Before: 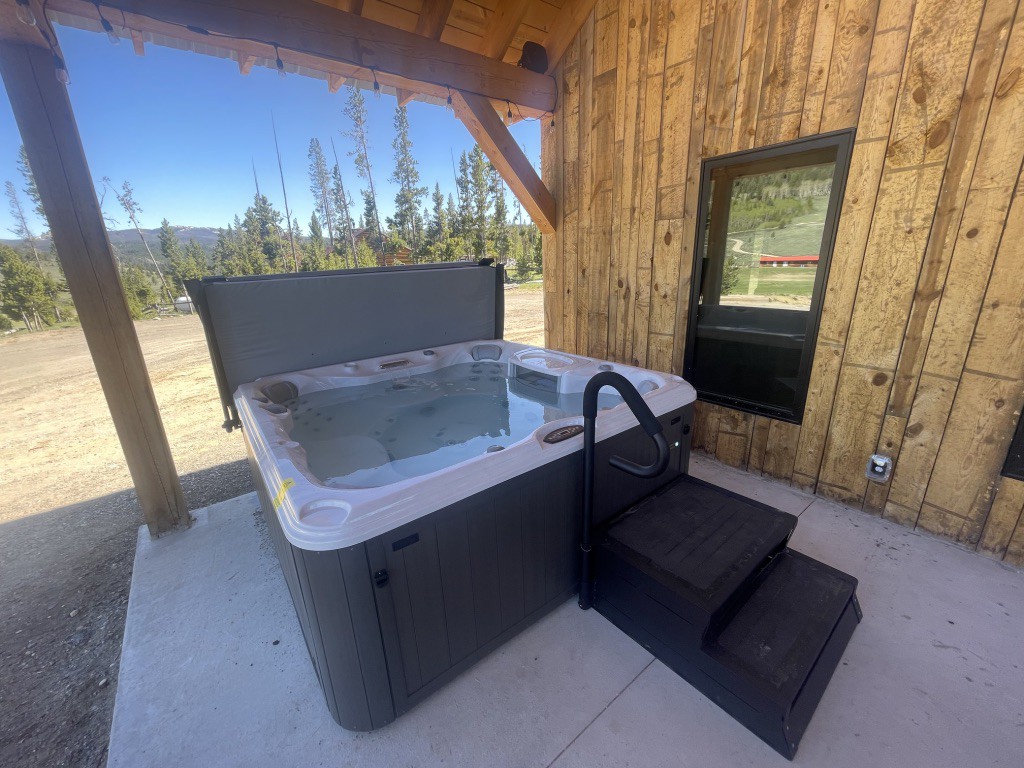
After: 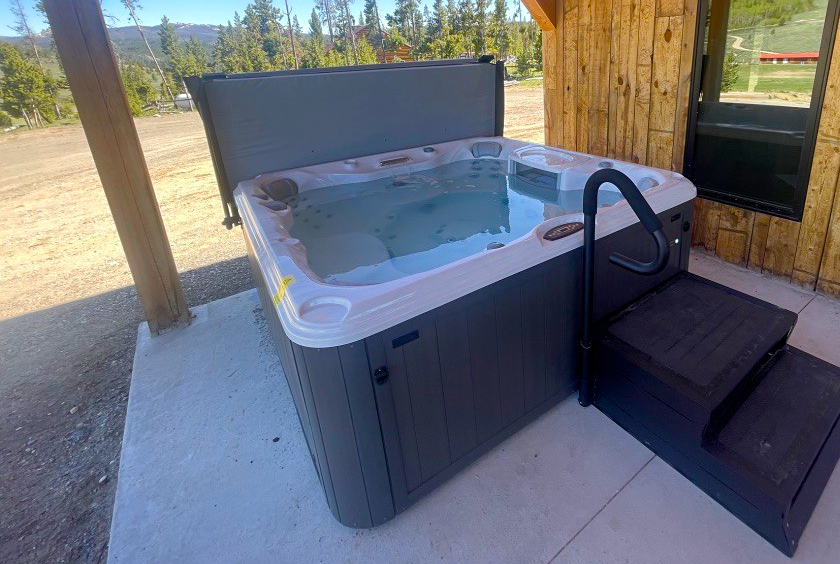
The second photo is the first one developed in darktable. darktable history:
color balance rgb: perceptual saturation grading › global saturation 35%, perceptual saturation grading › highlights -30%, perceptual saturation grading › shadows 35%, perceptual brilliance grading › global brilliance 3%, perceptual brilliance grading › highlights -3%, perceptual brilliance grading › shadows 3%
crop: top 26.531%, right 17.959%
sharpen: amount 0.2
